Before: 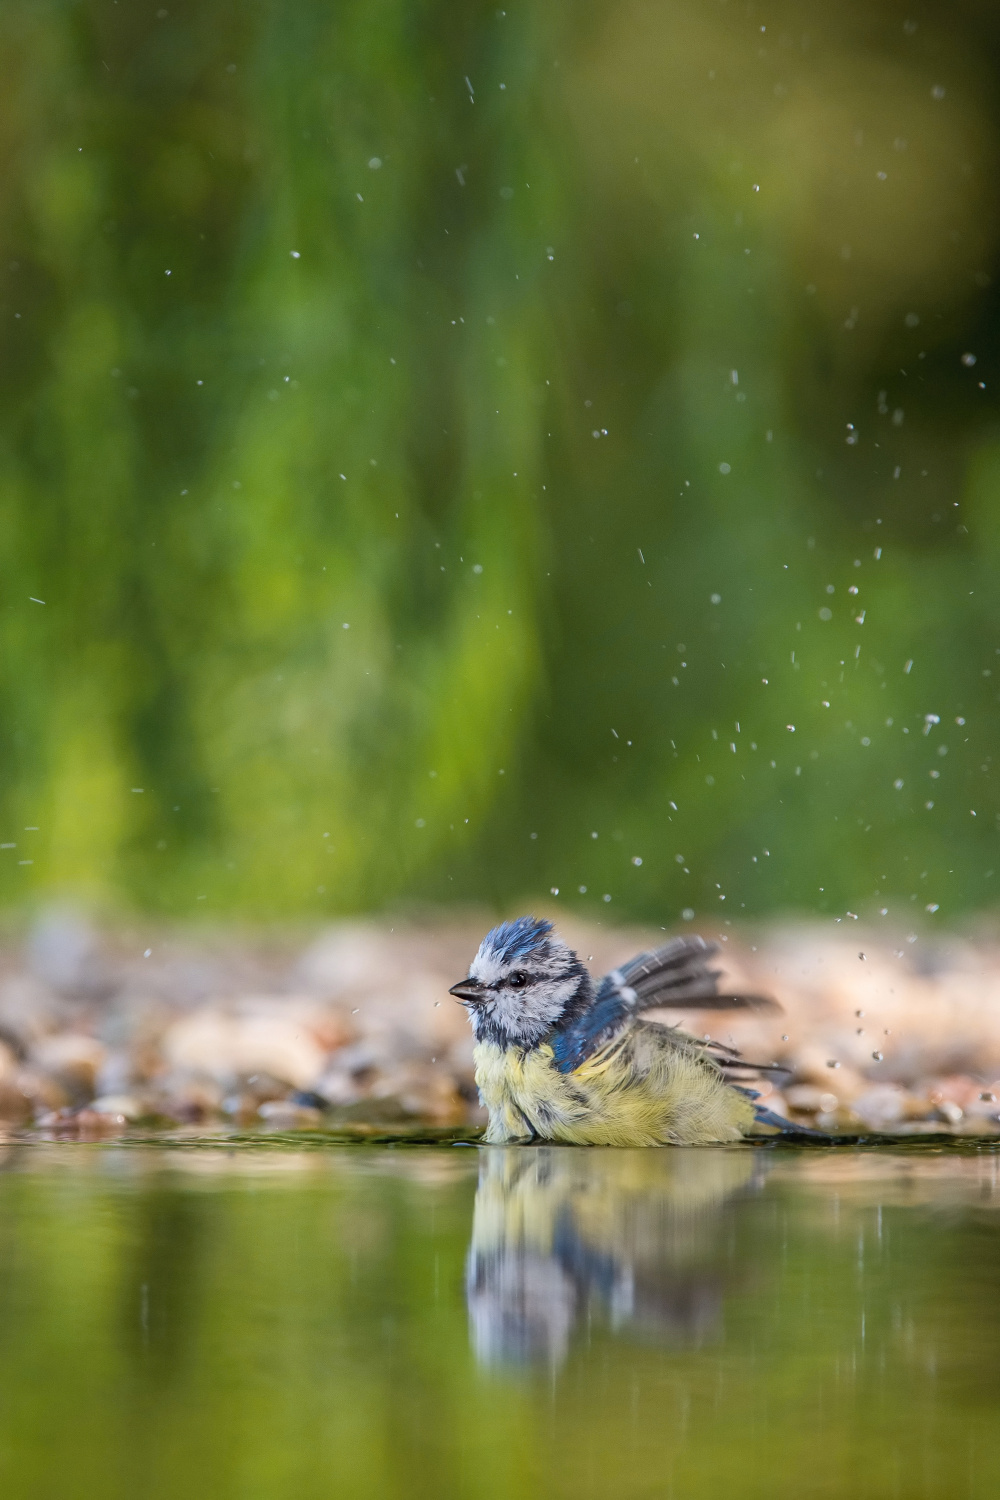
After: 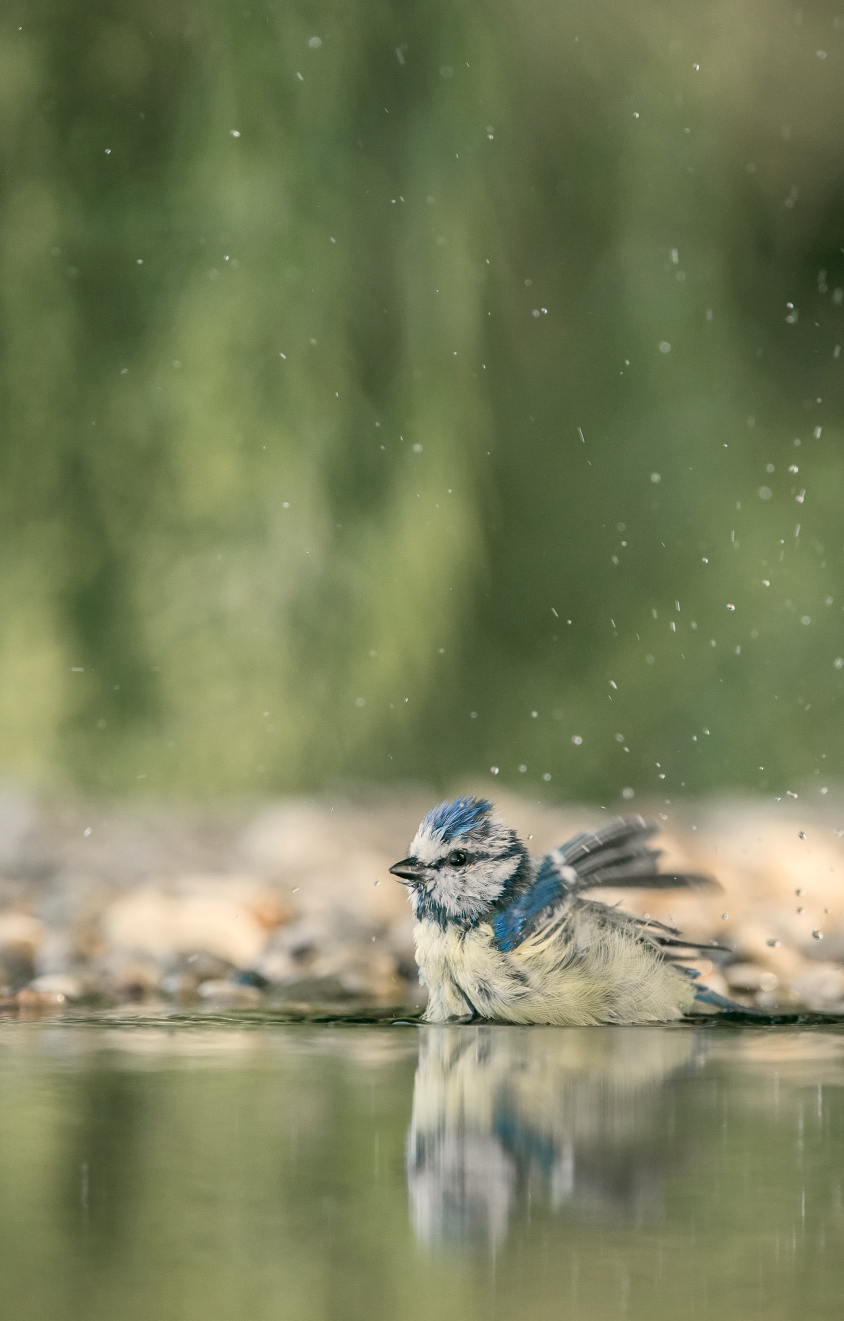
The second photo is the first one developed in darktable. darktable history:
color zones: curves: ch1 [(0, 0.708) (0.088, 0.648) (0.245, 0.187) (0.429, 0.326) (0.571, 0.498) (0.714, 0.5) (0.857, 0.5) (1, 0.708)]
crop: left 6.042%, top 8.079%, right 9.528%, bottom 3.825%
color correction: highlights a* 4.82, highlights b* 24.93, shadows a* -16.11, shadows b* 3.9
contrast brightness saturation: contrast 0.071, brightness 0.073, saturation 0.175
